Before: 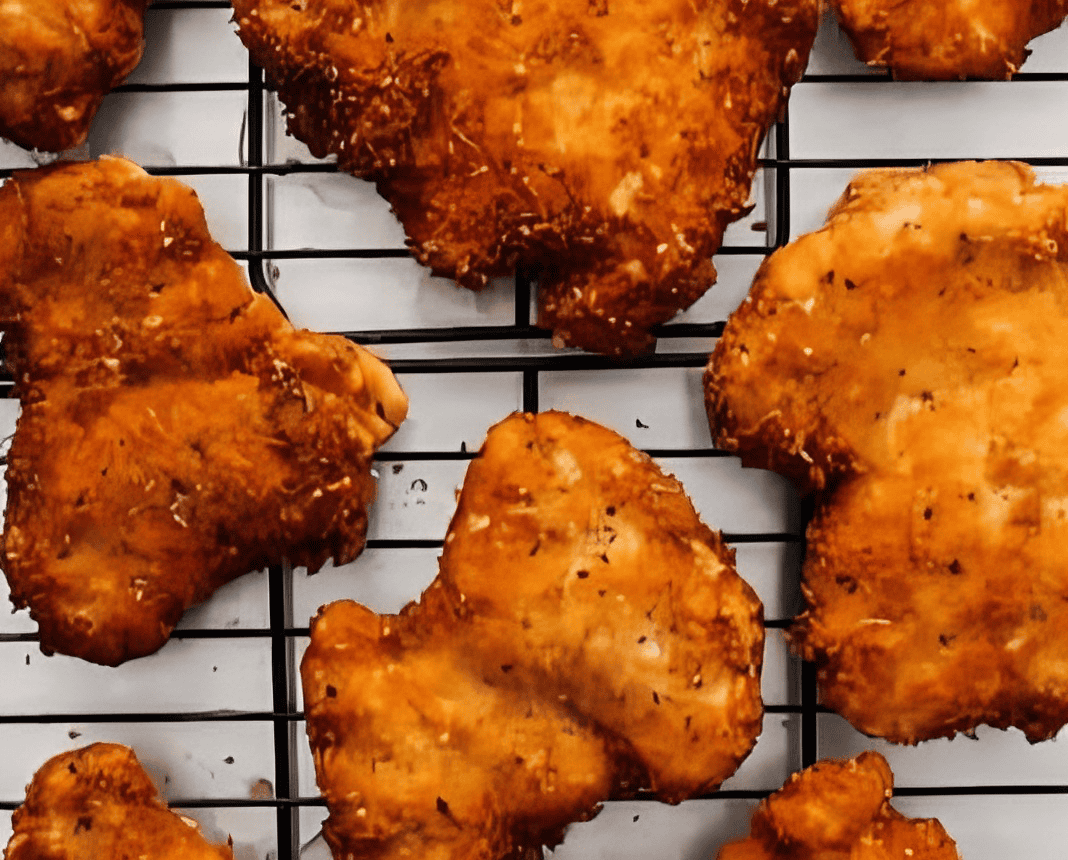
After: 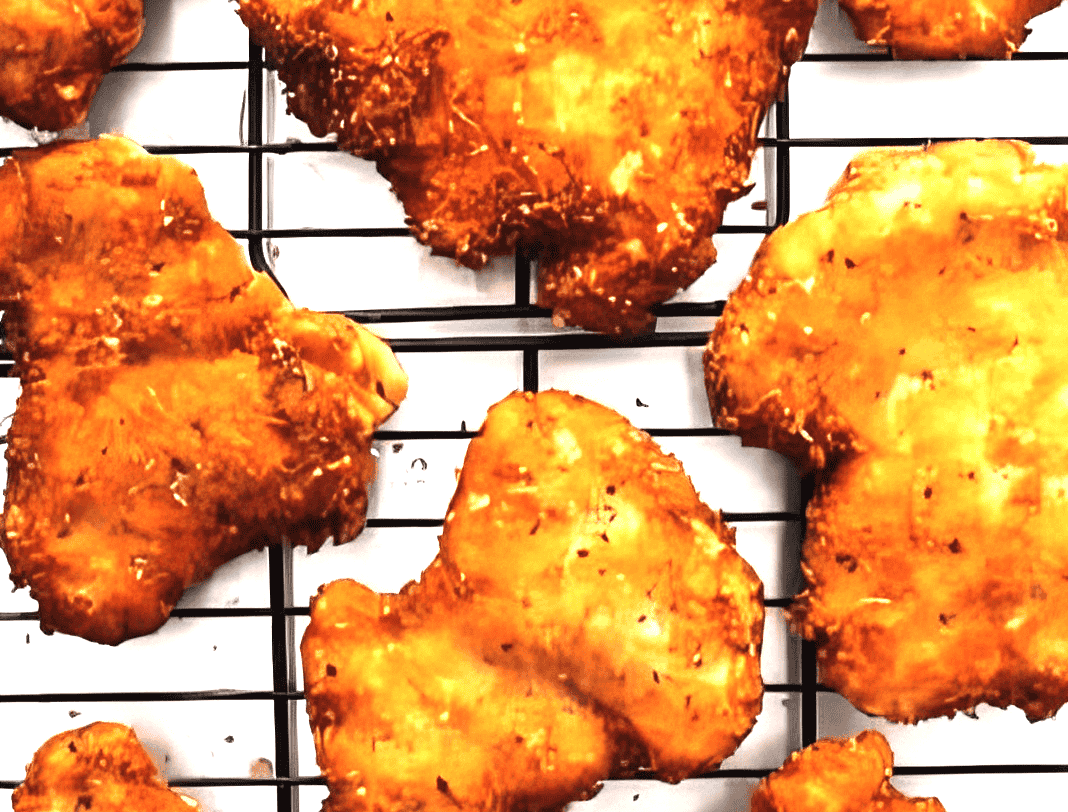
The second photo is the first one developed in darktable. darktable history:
crop and rotate: top 2.479%, bottom 3.018%
contrast brightness saturation: saturation -0.05
exposure: black level correction 0, exposure 1.55 EV, compensate exposure bias true, compensate highlight preservation false
